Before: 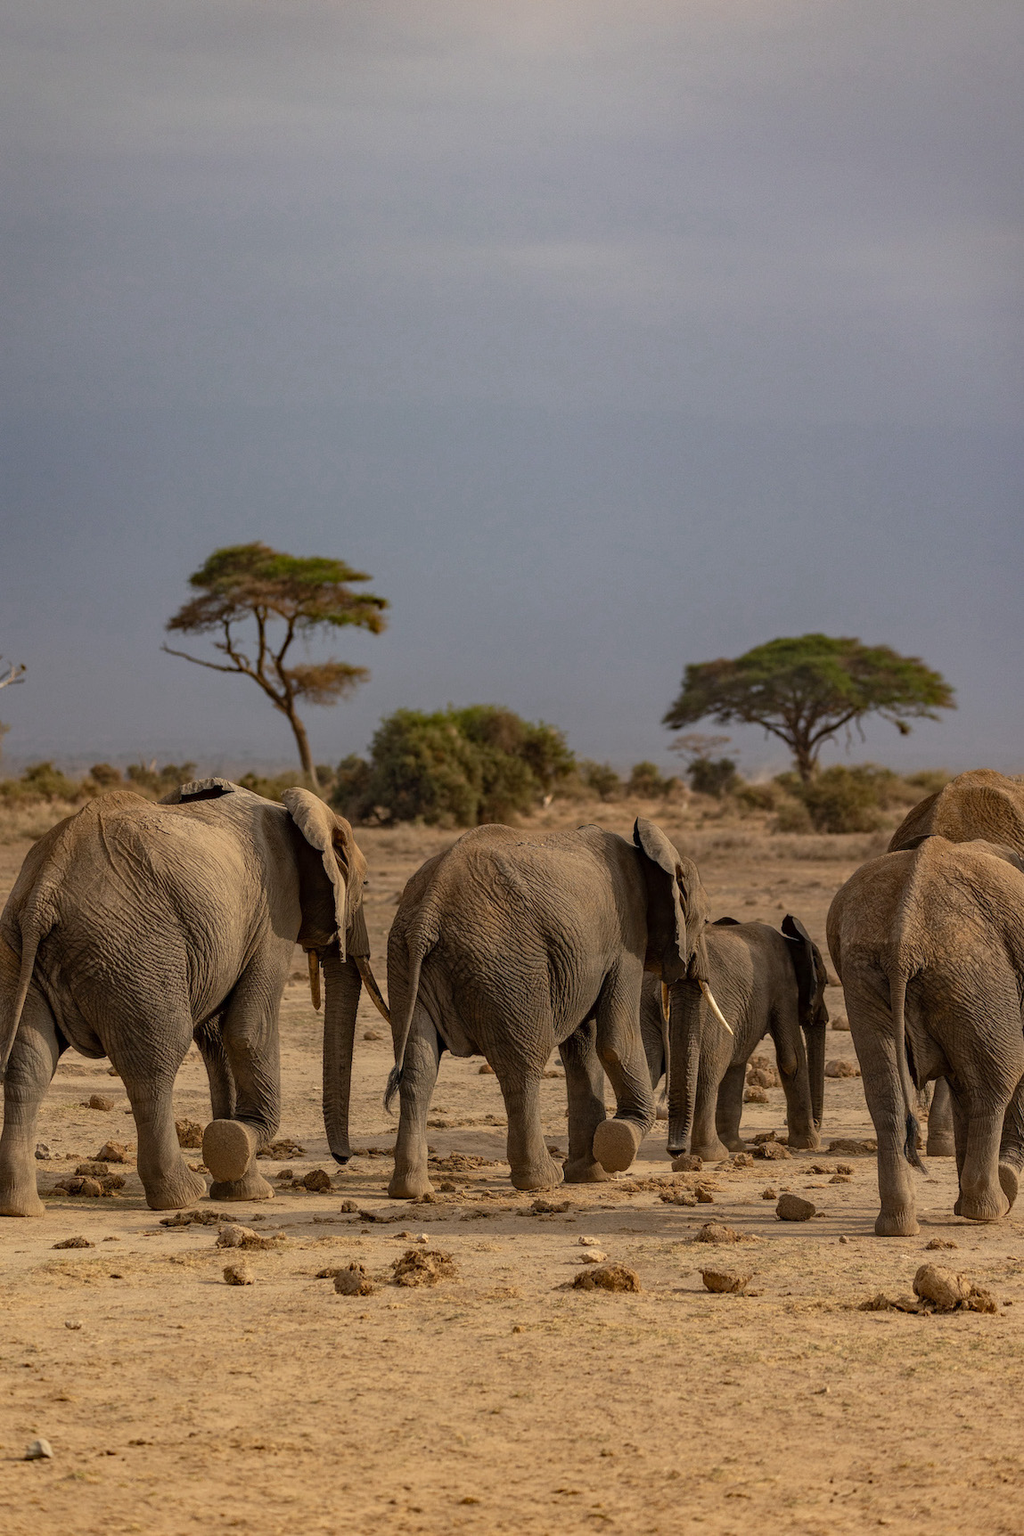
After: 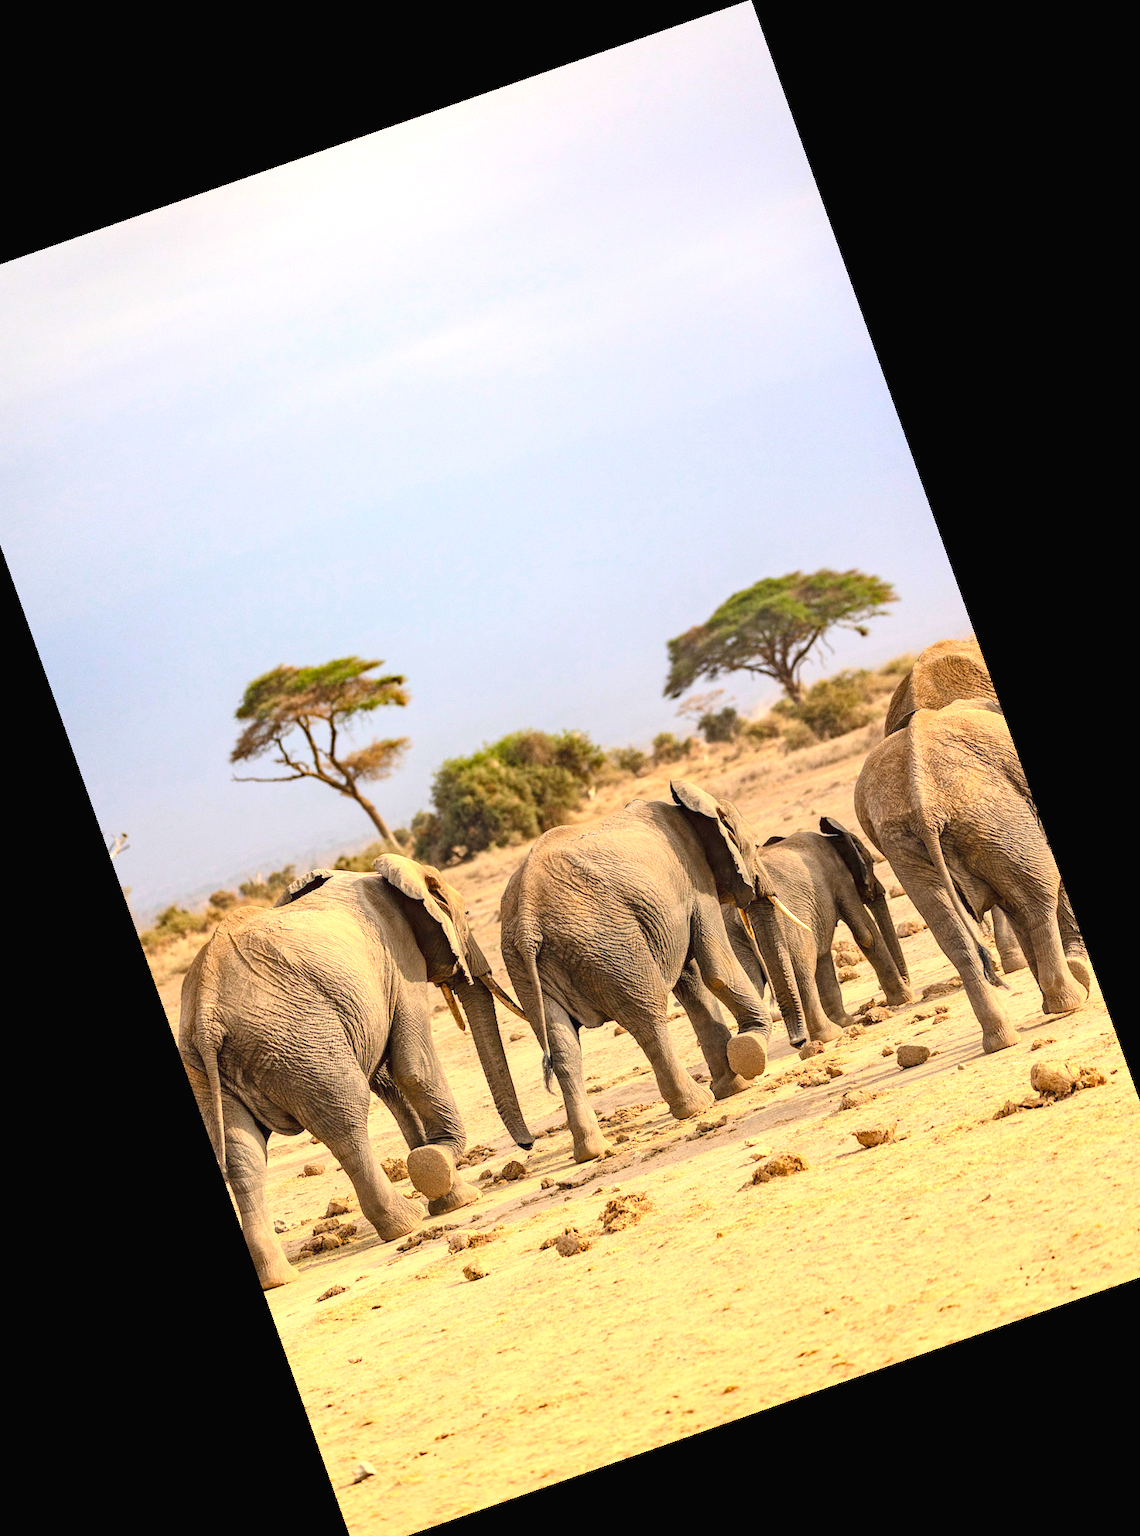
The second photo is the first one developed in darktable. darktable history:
crop and rotate: angle 19.43°, left 6.812%, right 4.125%, bottom 1.087%
exposure: black level correction 0, exposure 1.5 EV, compensate exposure bias true, compensate highlight preservation false
contrast brightness saturation: contrast 0.2, brightness 0.16, saturation 0.22
